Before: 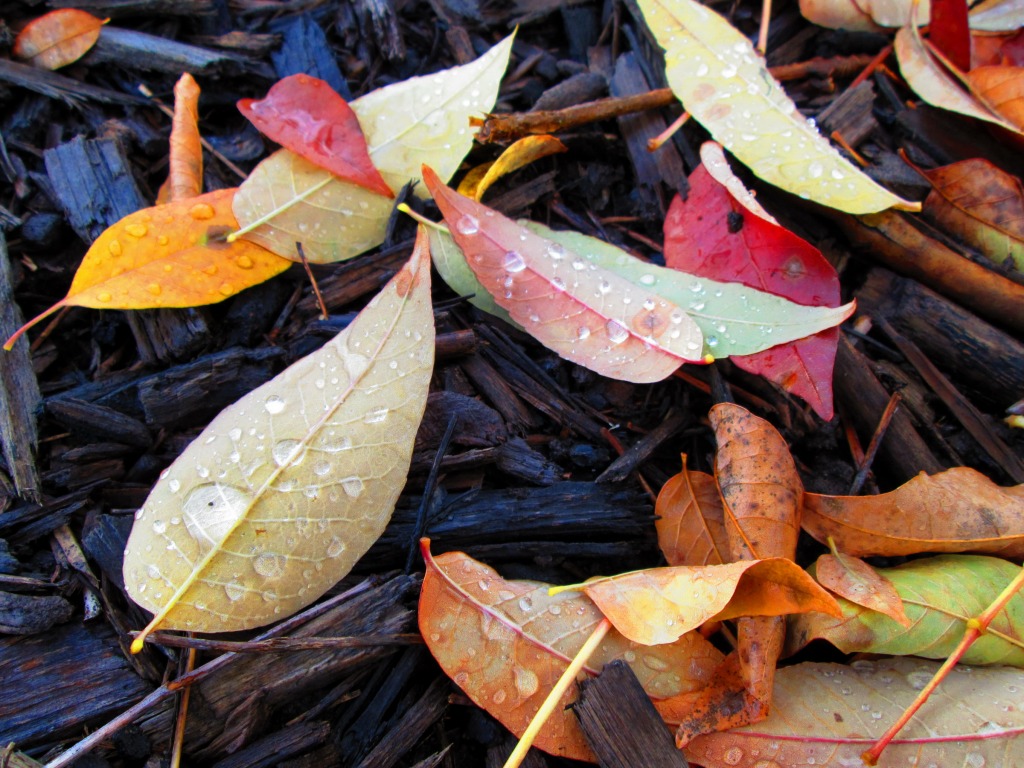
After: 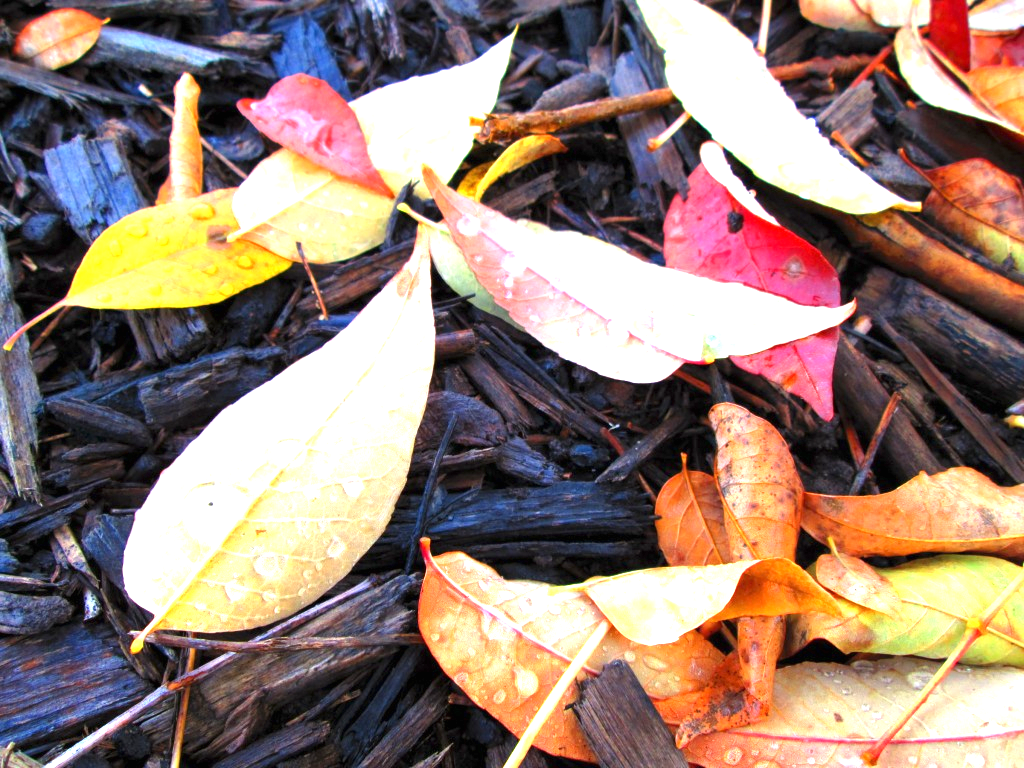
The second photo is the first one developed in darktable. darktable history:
exposure: black level correction 0, exposure 1.491 EV, compensate exposure bias true, compensate highlight preservation false
